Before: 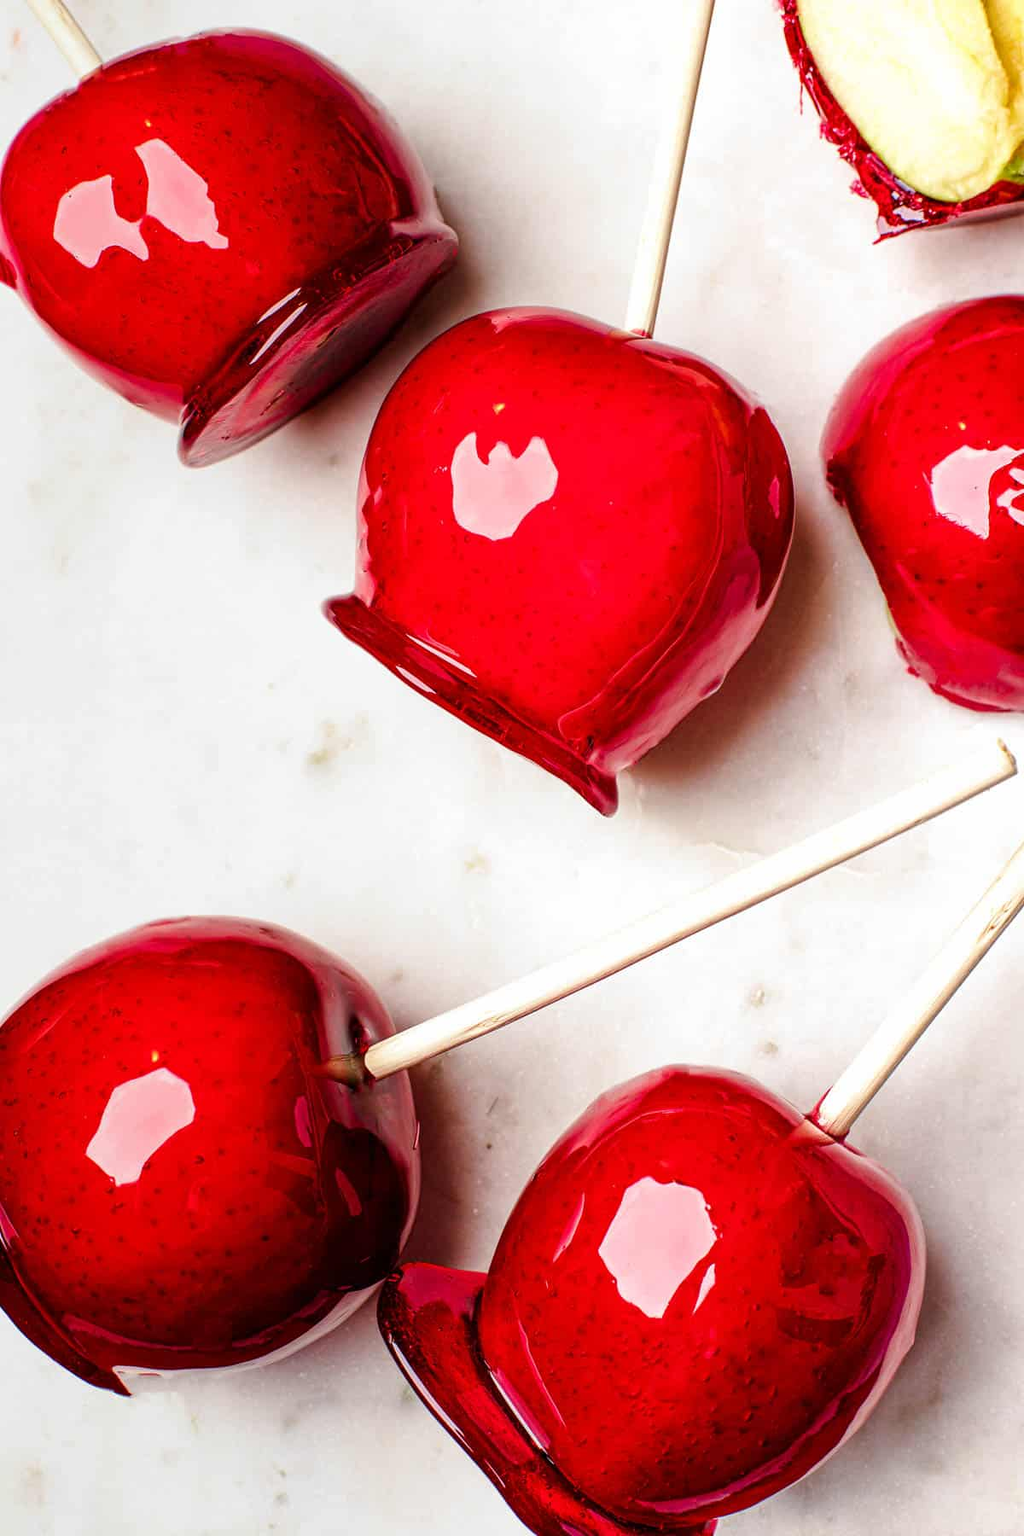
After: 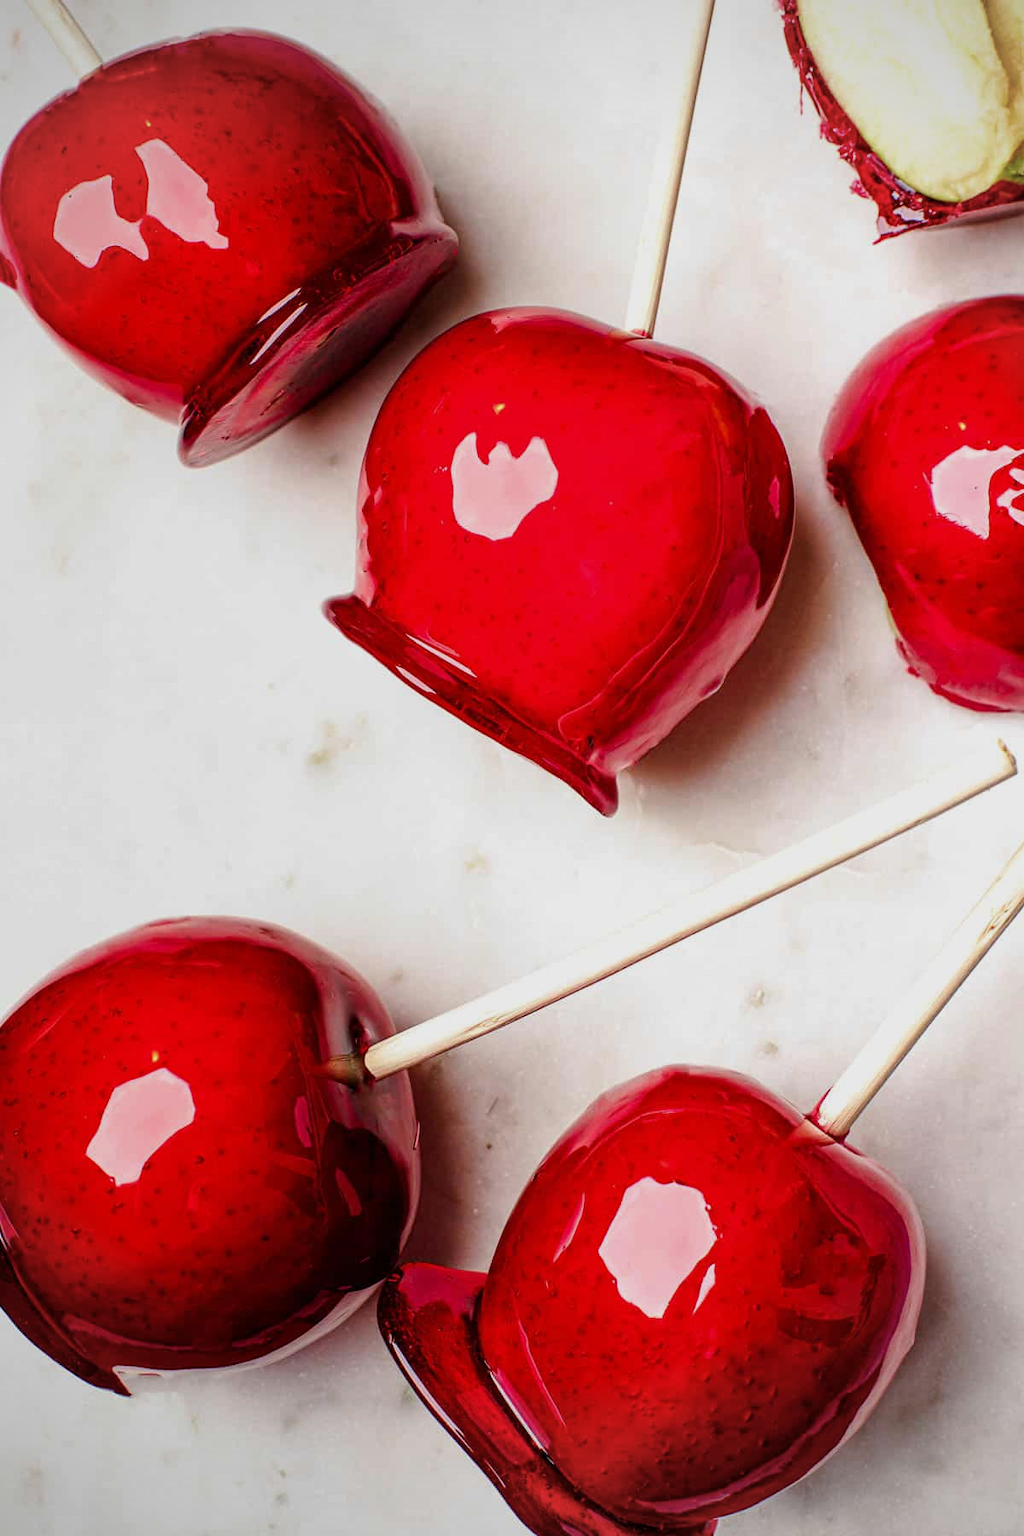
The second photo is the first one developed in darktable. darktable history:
vignetting: fall-off radius 63.6%
exposure: exposure -0.293 EV, compensate highlight preservation false
